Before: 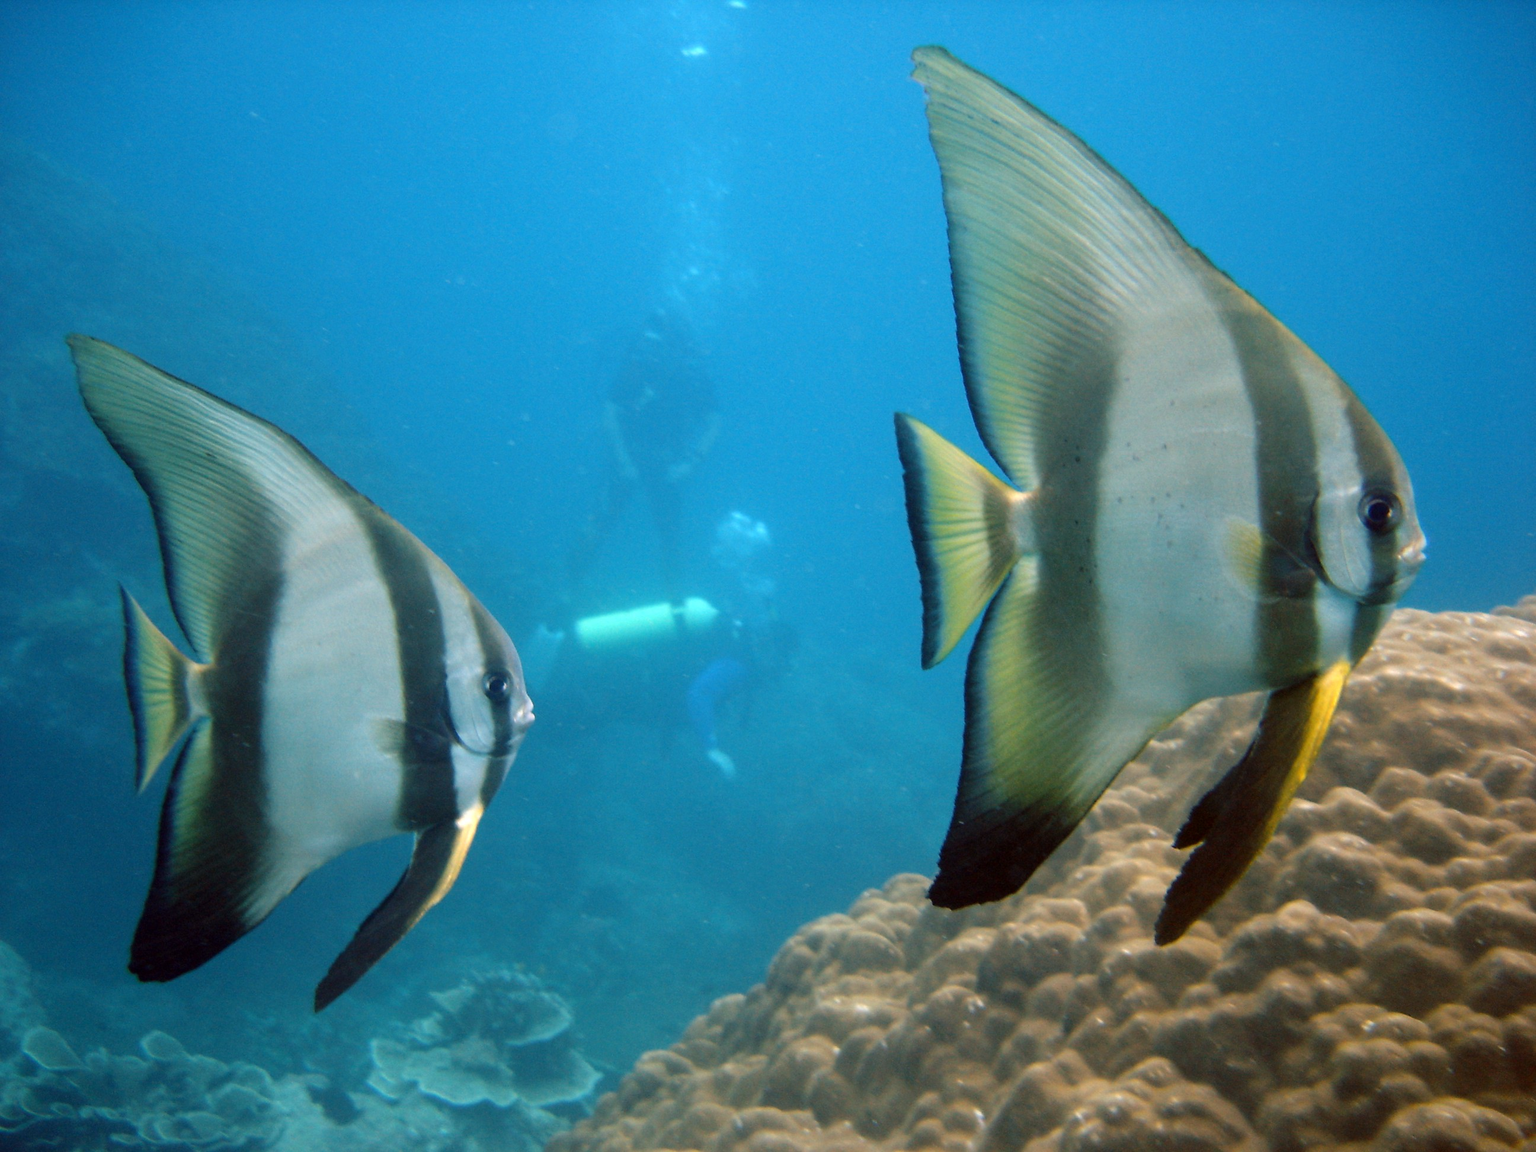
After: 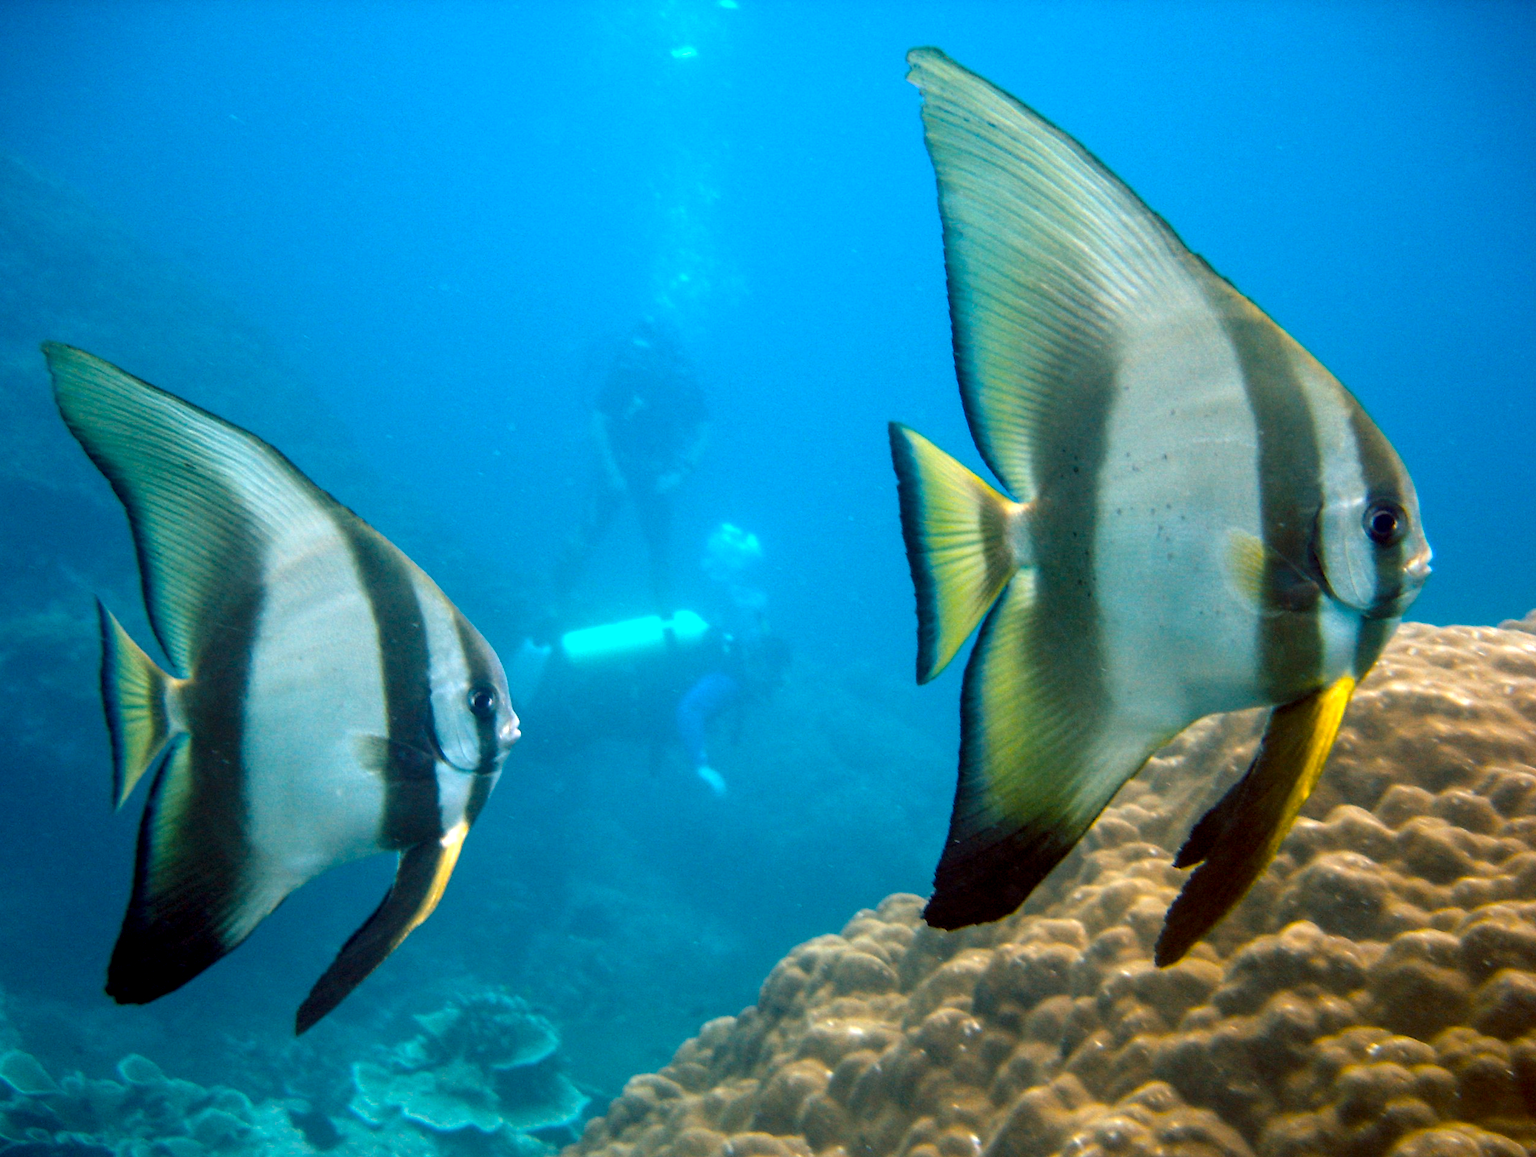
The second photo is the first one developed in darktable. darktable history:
local contrast: on, module defaults
color balance rgb: perceptual saturation grading › global saturation 30.269%, perceptual brilliance grading › highlights 10.371%, perceptual brilliance grading › shadows -5.089%, global vibrance 20%
crop and rotate: left 1.662%, right 0.507%, bottom 1.743%
